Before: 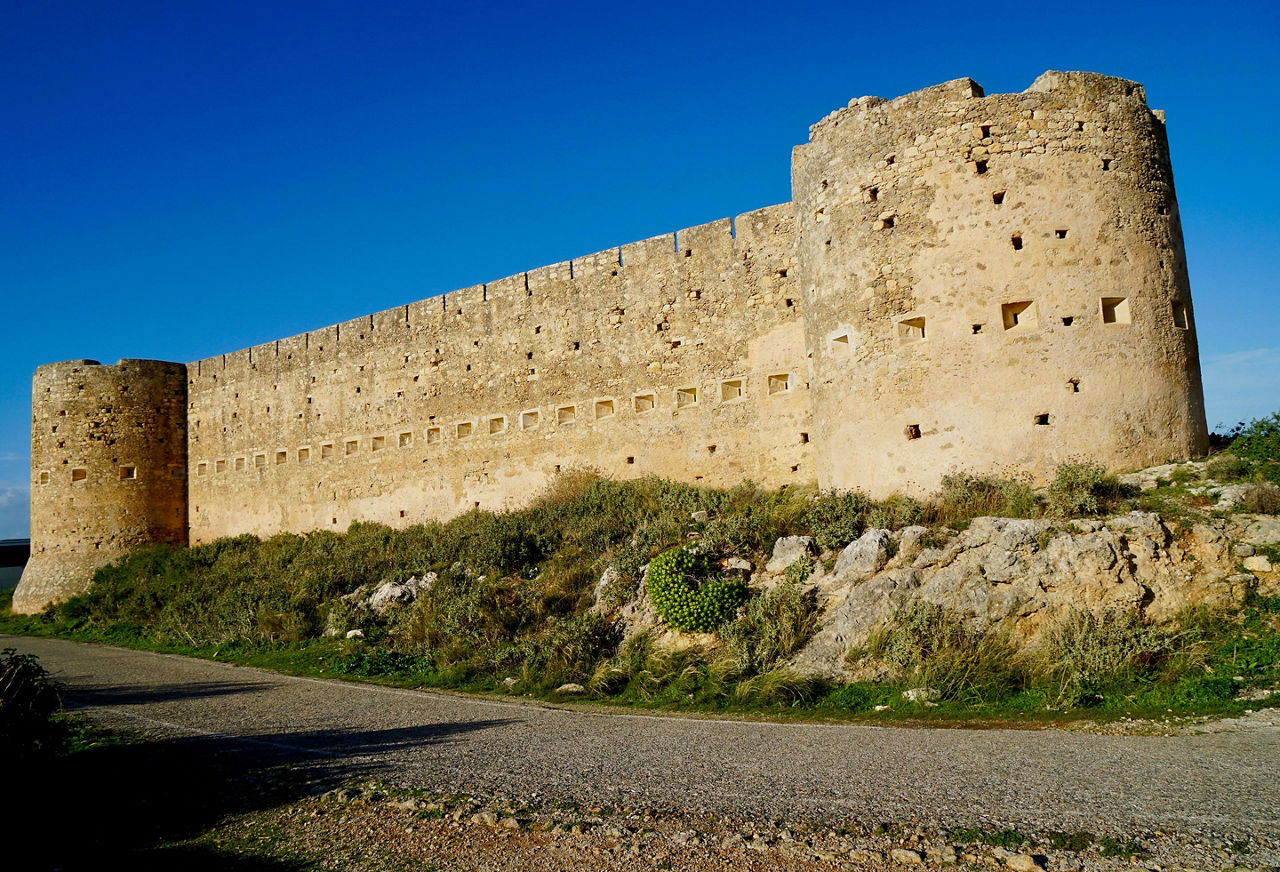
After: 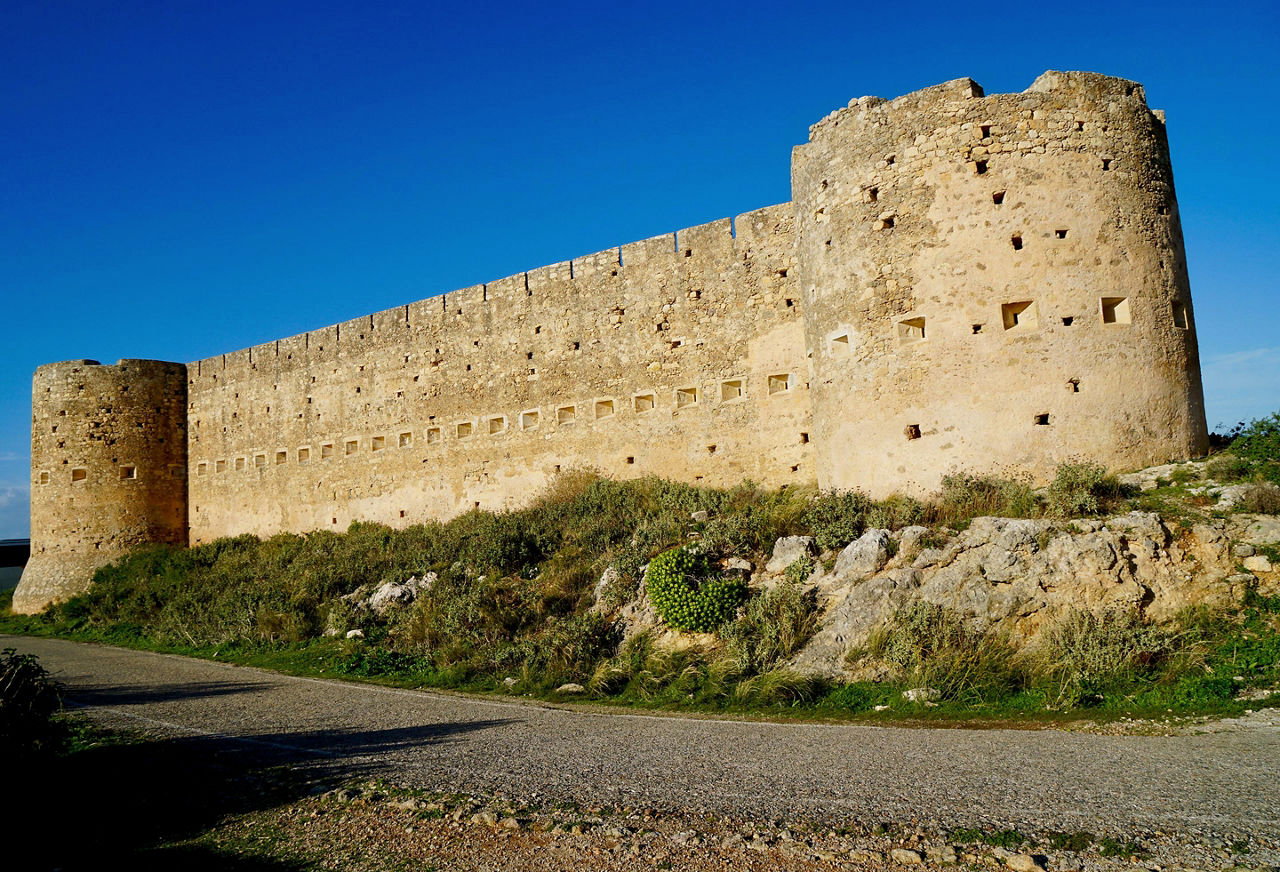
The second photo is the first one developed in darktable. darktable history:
shadows and highlights: shadows 13.65, white point adjustment 1.18, highlights -0.343, soften with gaussian
